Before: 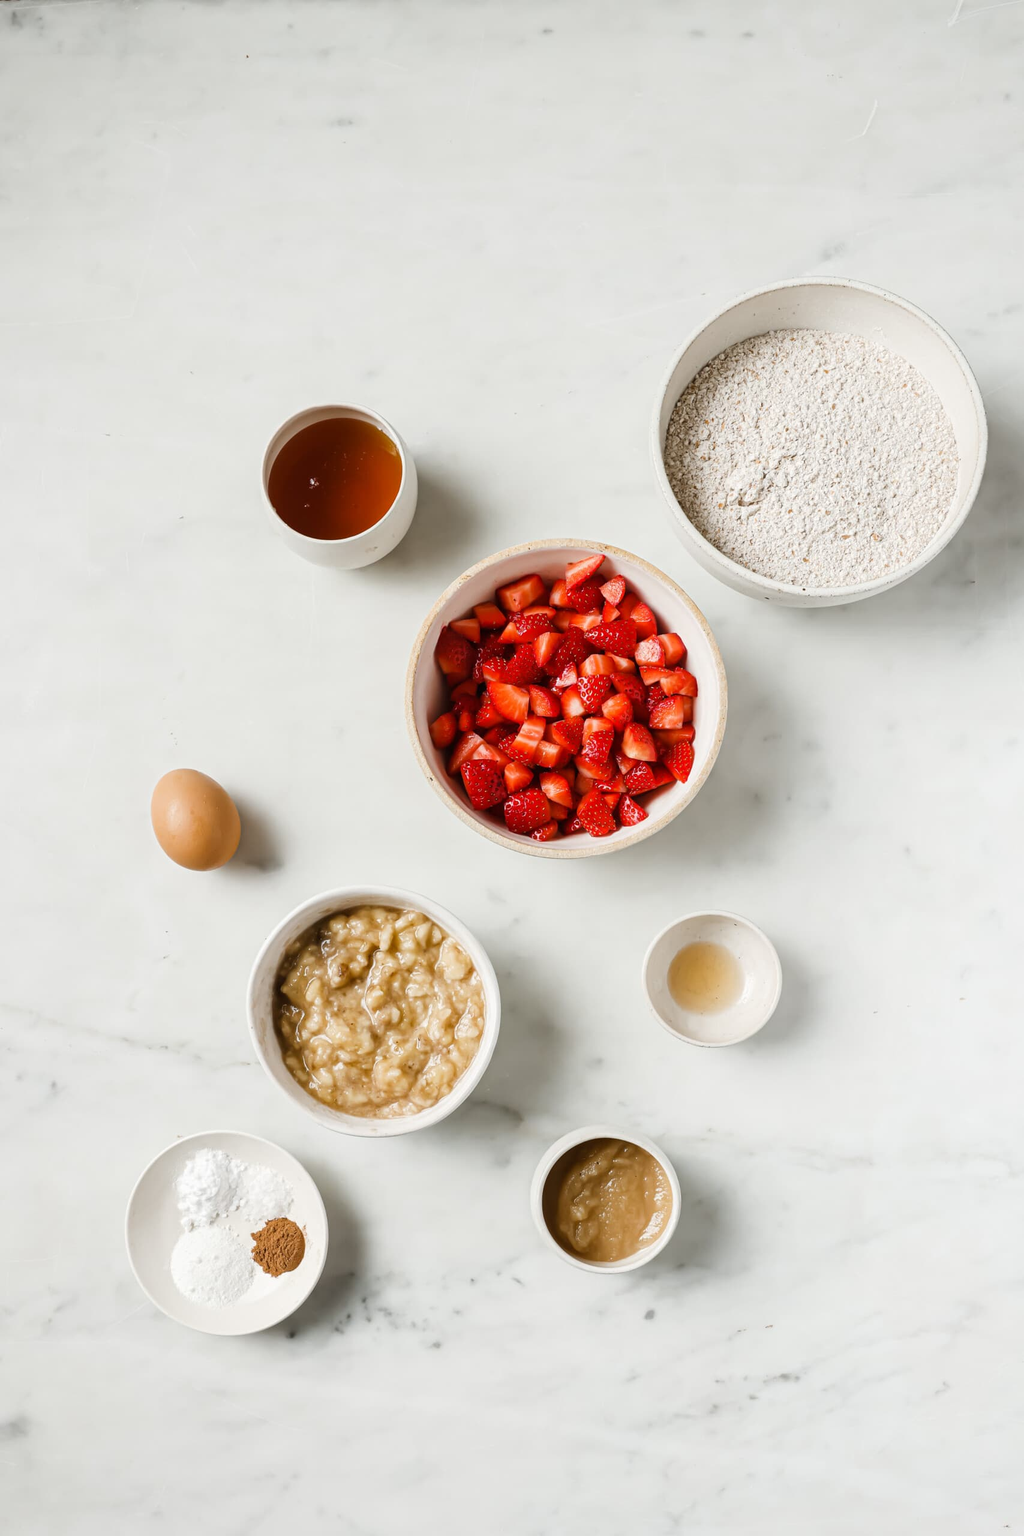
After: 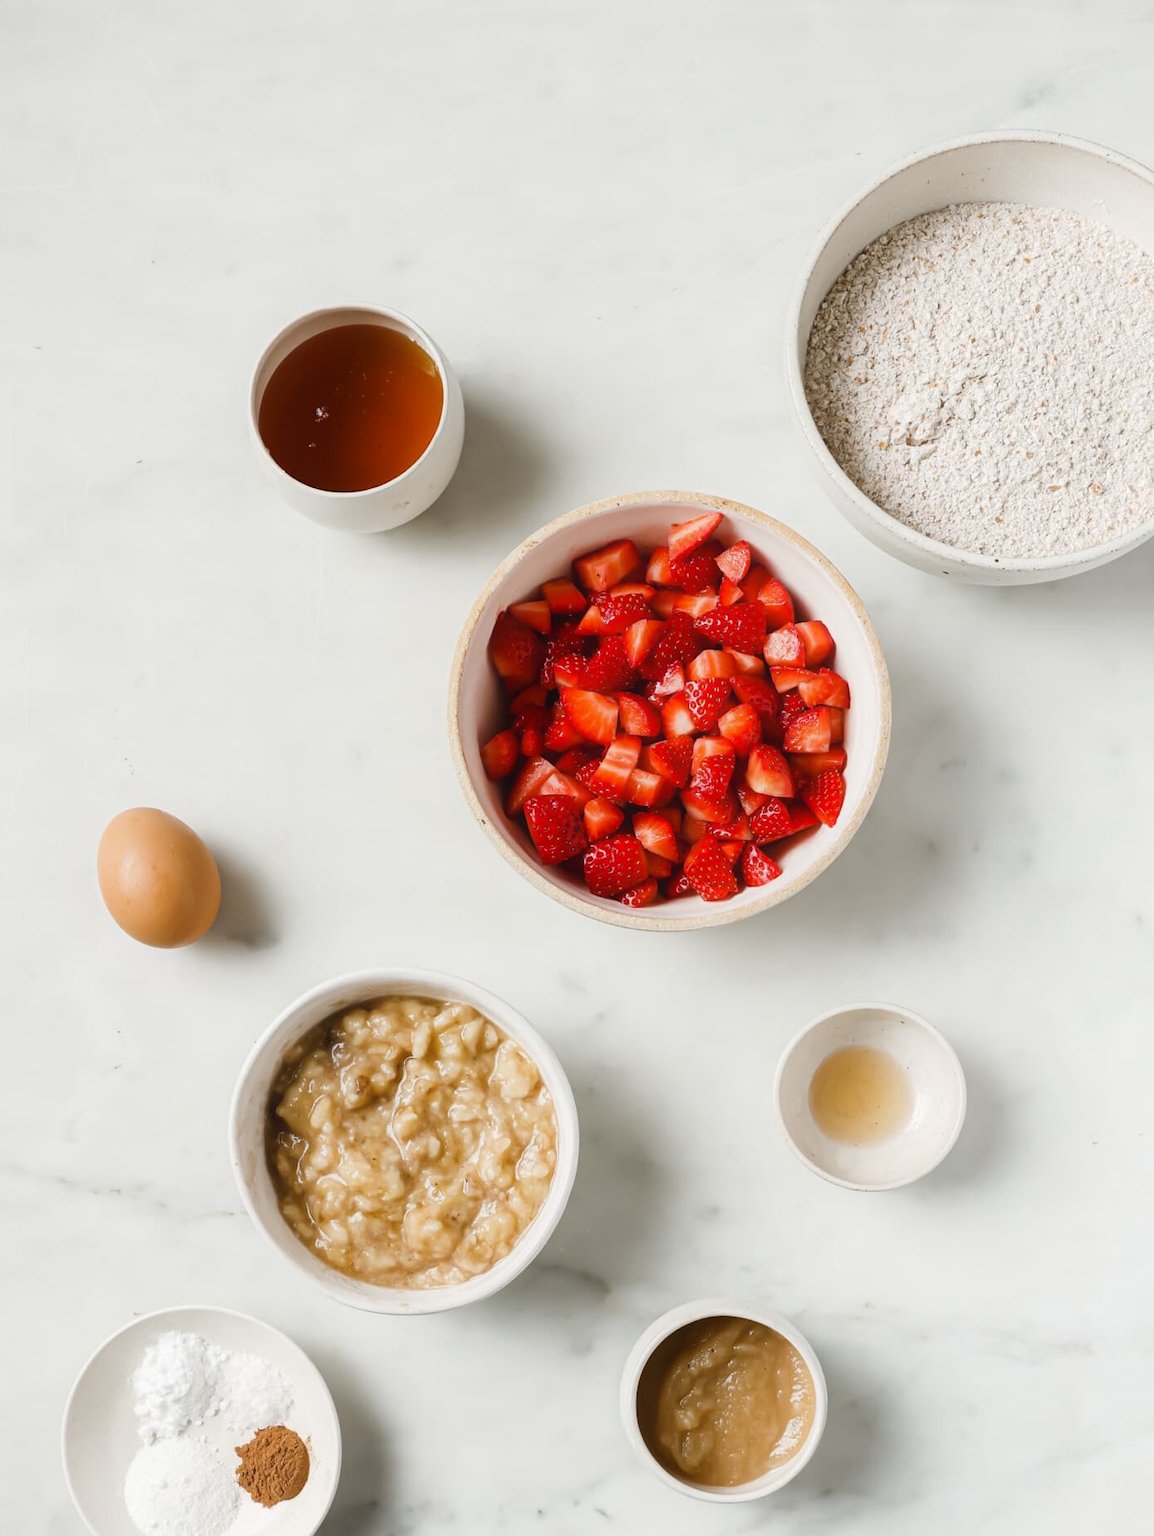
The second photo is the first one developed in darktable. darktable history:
crop: left 7.855%, top 11.909%, right 10.29%, bottom 15.437%
contrast equalizer: octaves 7, y [[0.5, 0.501, 0.532, 0.538, 0.54, 0.541], [0.5 ×6], [0.5 ×6], [0 ×6], [0 ×6]], mix -0.985
